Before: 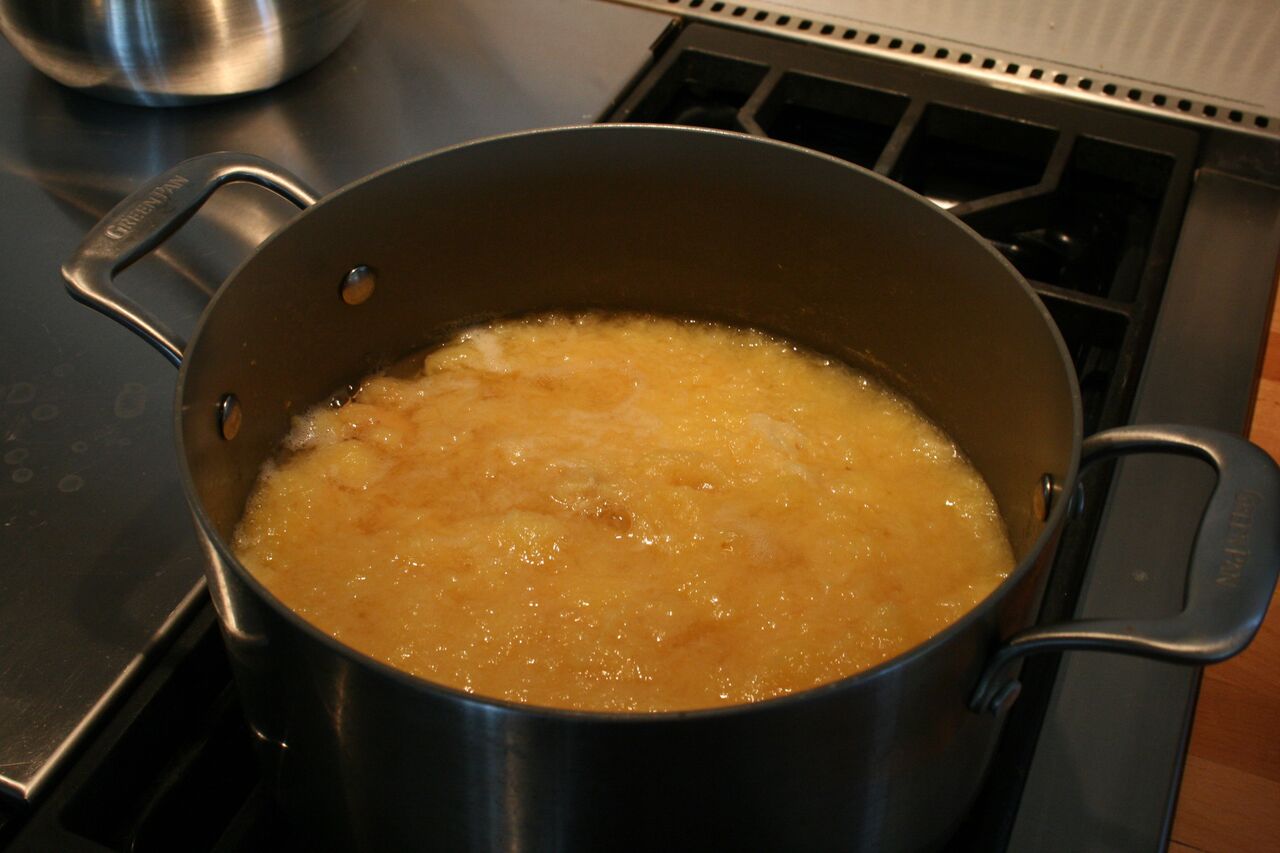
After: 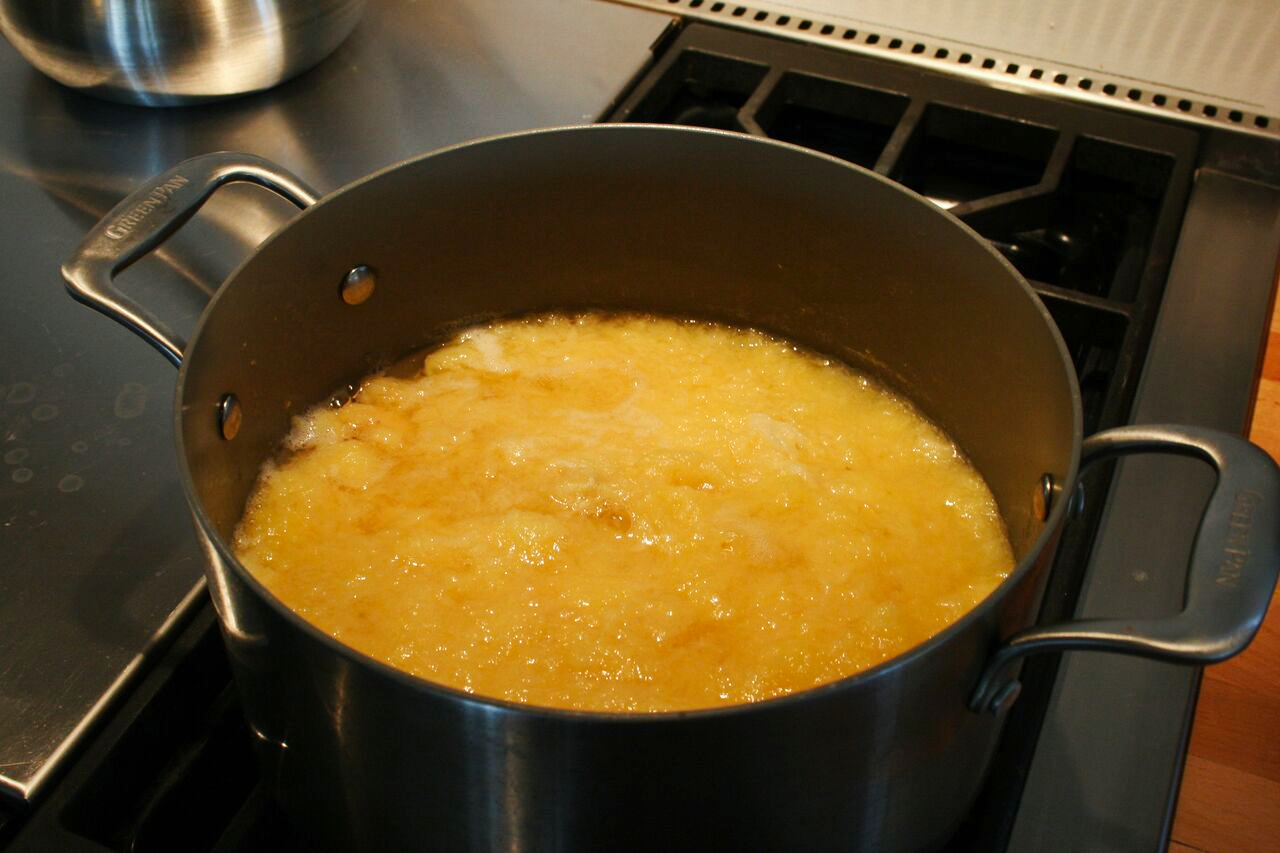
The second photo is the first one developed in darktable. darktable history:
color correction: highlights a* -2.68, highlights b* 2.57
tone curve: curves: ch0 [(0, 0) (0.003, 0.003) (0.011, 0.014) (0.025, 0.031) (0.044, 0.055) (0.069, 0.086) (0.1, 0.124) (0.136, 0.168) (0.177, 0.22) (0.224, 0.278) (0.277, 0.344) (0.335, 0.426) (0.399, 0.515) (0.468, 0.597) (0.543, 0.672) (0.623, 0.746) (0.709, 0.815) (0.801, 0.881) (0.898, 0.939) (1, 1)], preserve colors none
